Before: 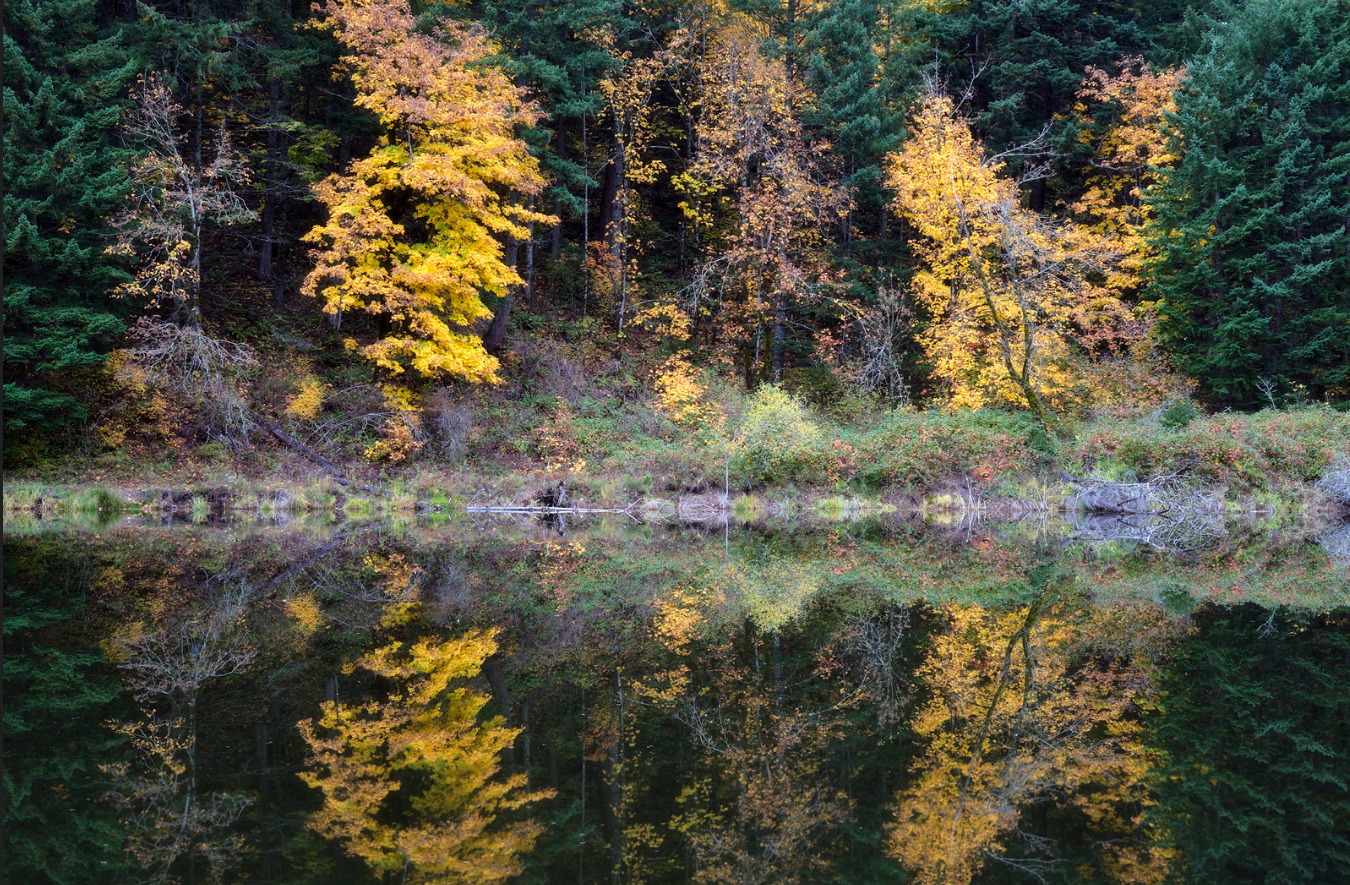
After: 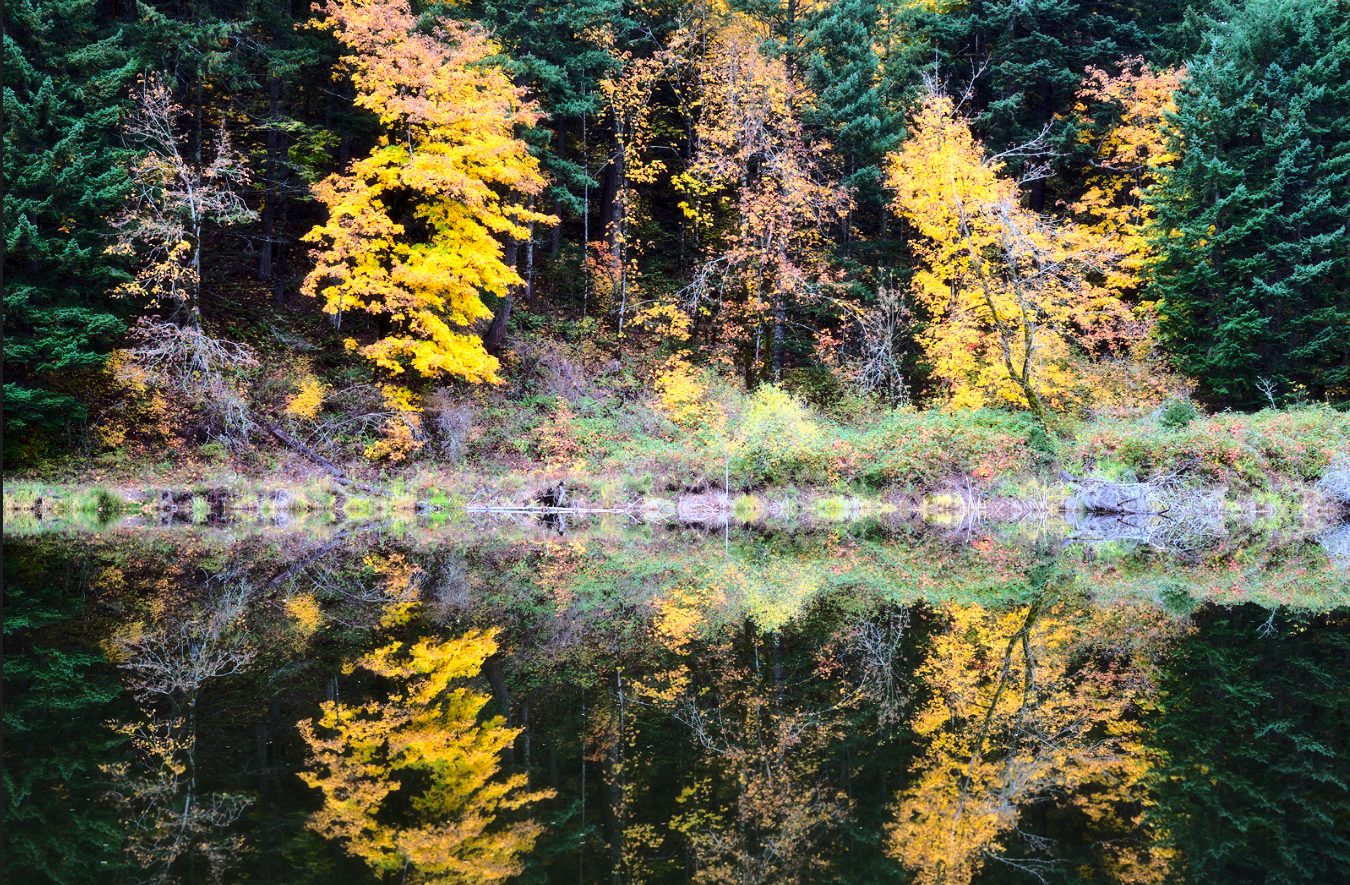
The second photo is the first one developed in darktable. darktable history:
contrast brightness saturation: saturation 0.105
exposure: compensate highlight preservation false
base curve: curves: ch0 [(0, 0) (0.036, 0.037) (0.121, 0.228) (0.46, 0.76) (0.859, 0.983) (1, 1)]
